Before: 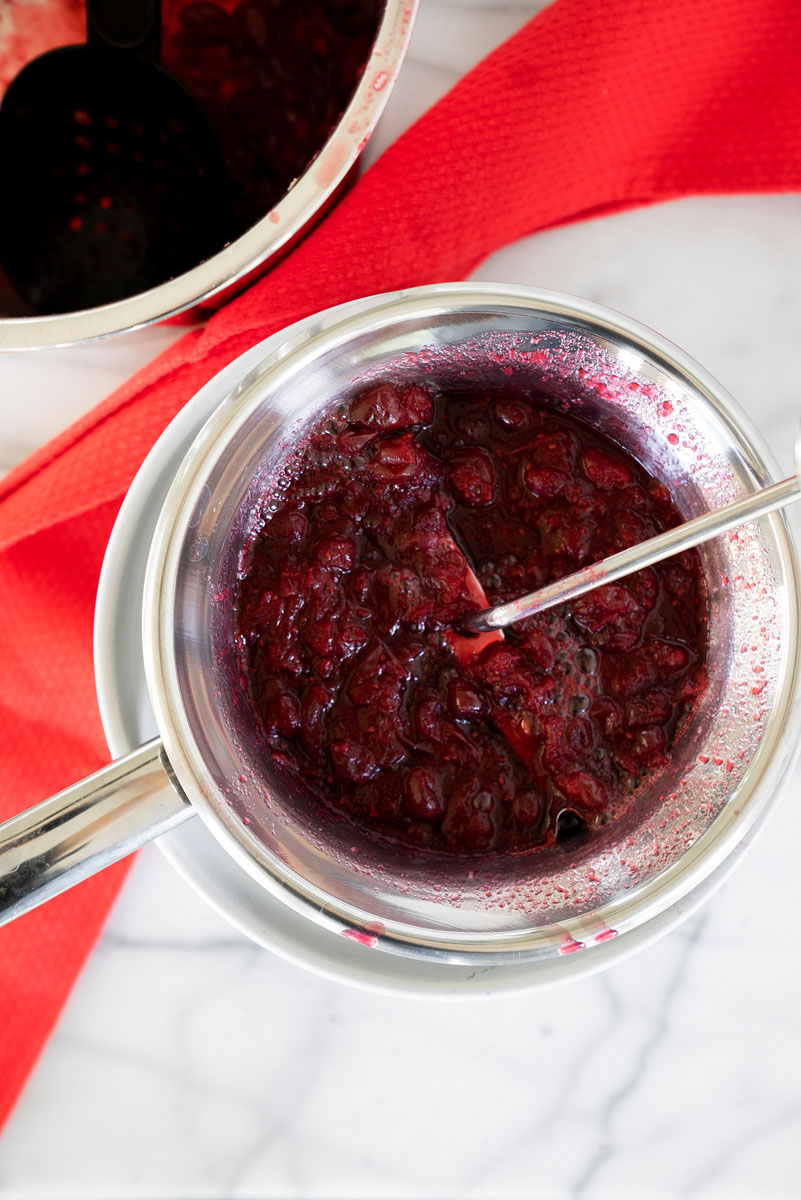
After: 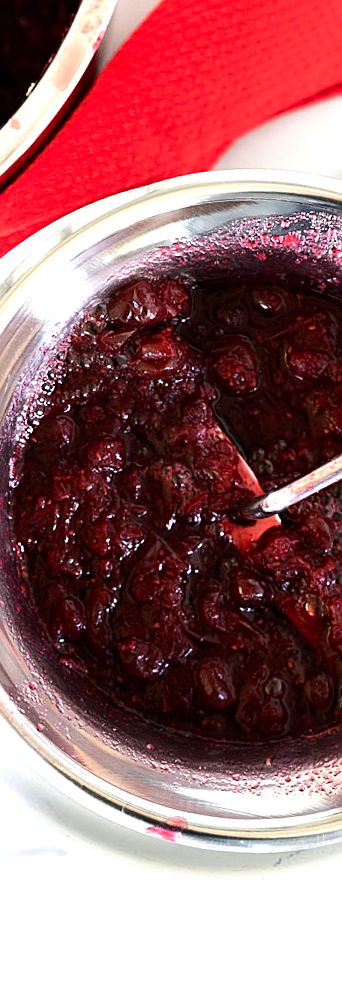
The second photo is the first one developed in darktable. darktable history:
sharpen: on, module defaults
crop: left 28.583%, right 29.231%
tone equalizer: -8 EV -0.75 EV, -7 EV -0.7 EV, -6 EV -0.6 EV, -5 EV -0.4 EV, -3 EV 0.4 EV, -2 EV 0.6 EV, -1 EV 0.7 EV, +0 EV 0.75 EV, edges refinement/feathering 500, mask exposure compensation -1.57 EV, preserve details no
rotate and perspective: rotation -5°, crop left 0.05, crop right 0.952, crop top 0.11, crop bottom 0.89
